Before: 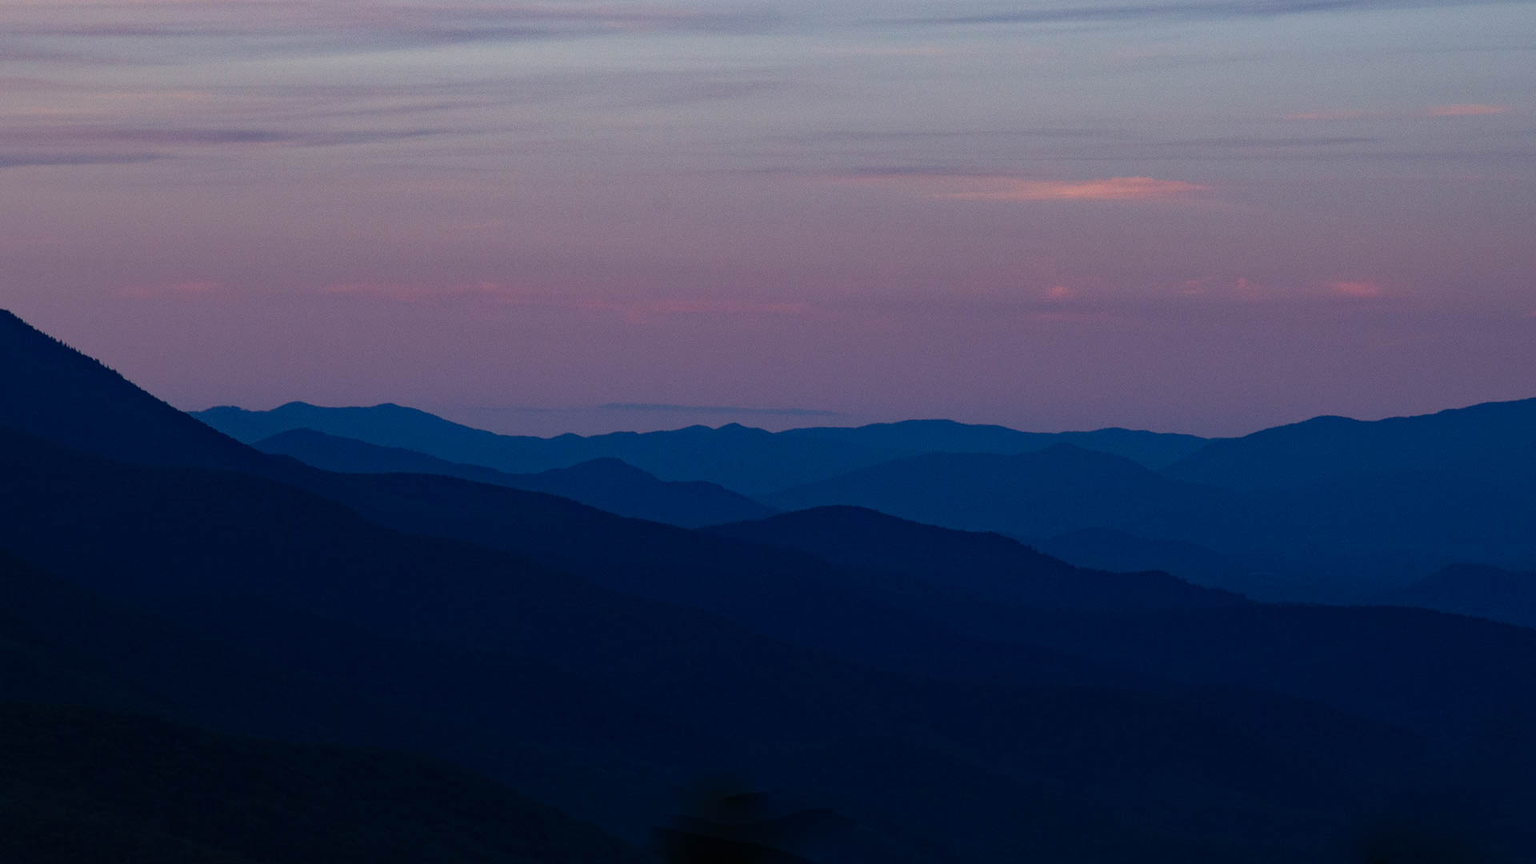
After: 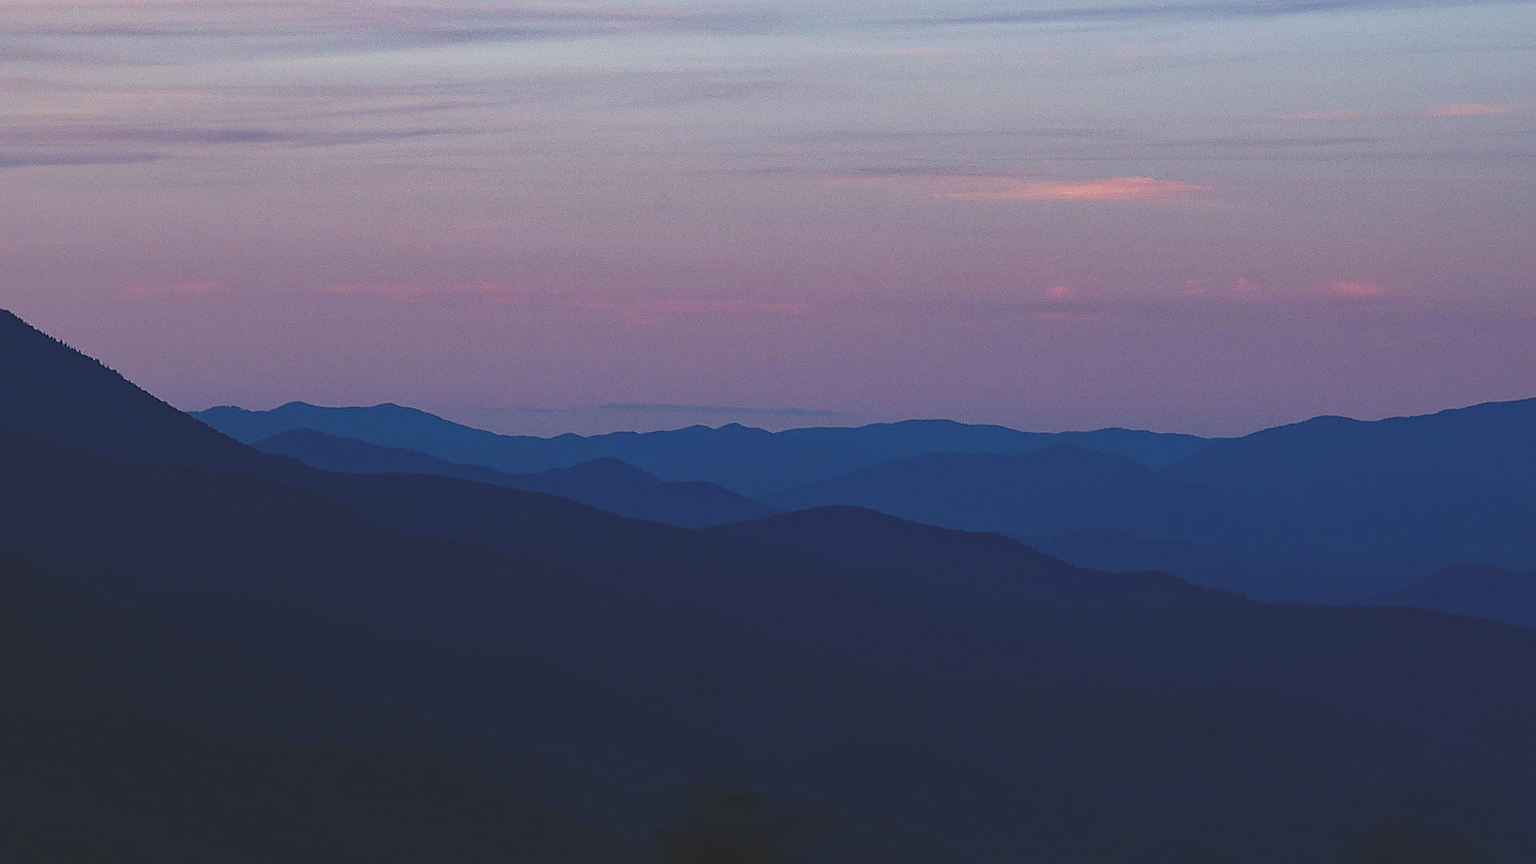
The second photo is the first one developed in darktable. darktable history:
sharpen: radius 1.365, amount 1.244, threshold 0.728
exposure: black level correction -0.016, compensate exposure bias true, compensate highlight preservation false
